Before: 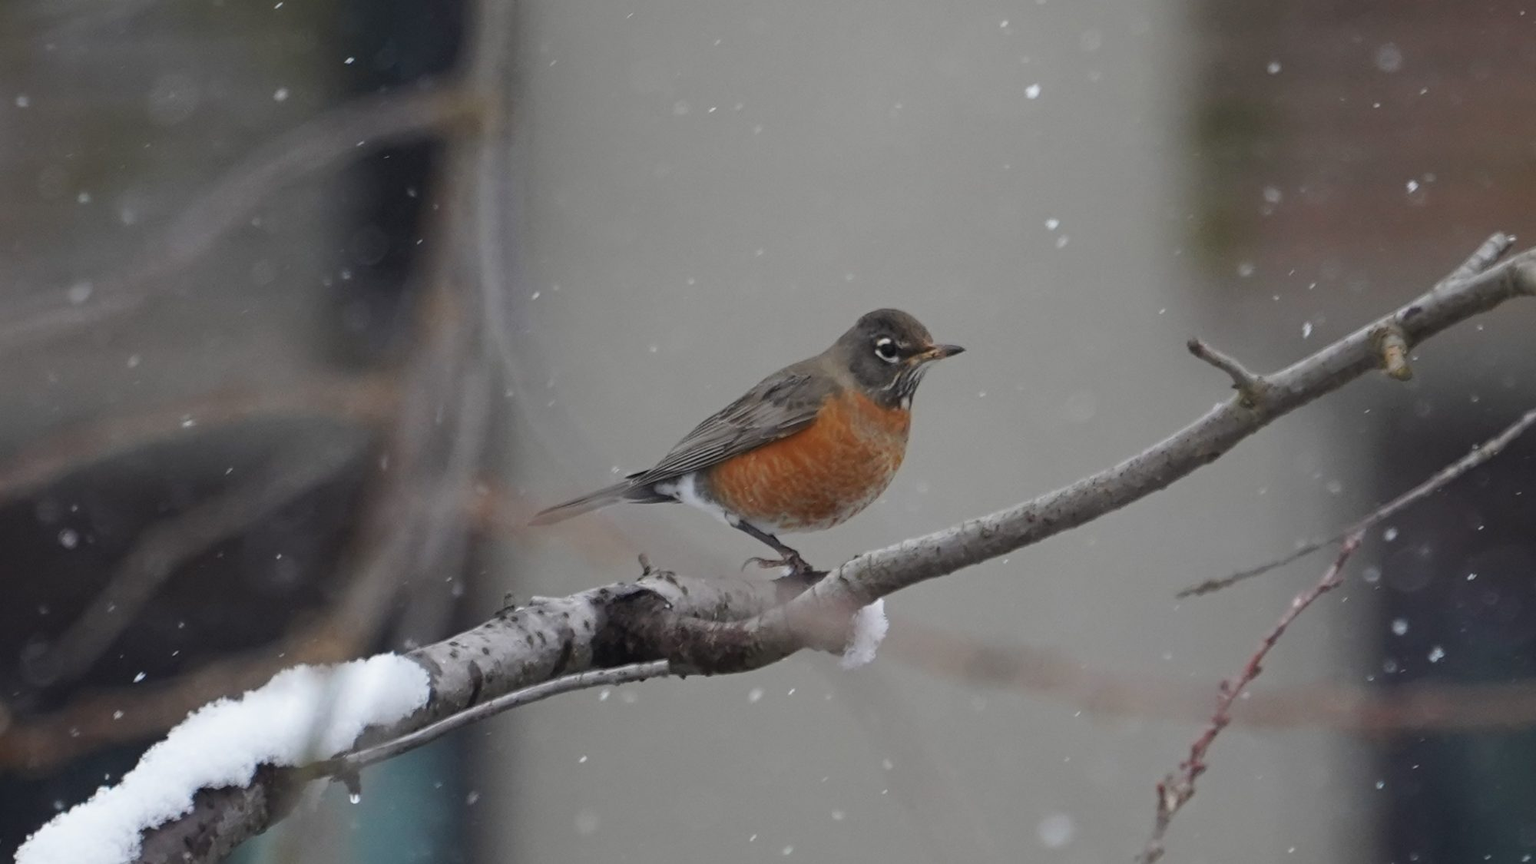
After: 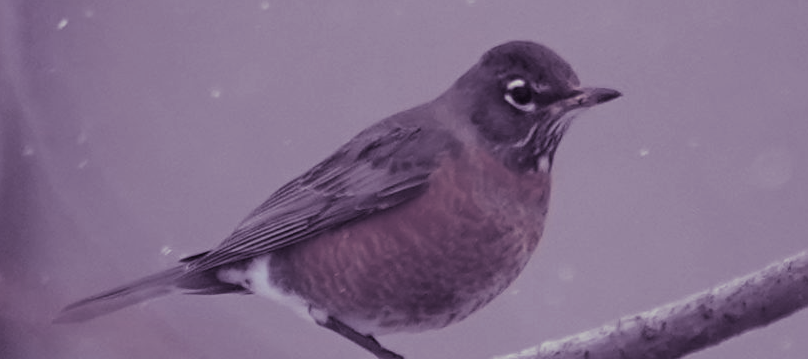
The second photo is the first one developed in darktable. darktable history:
crop: left 31.751%, top 32.172%, right 27.8%, bottom 35.83%
split-toning: shadows › hue 266.4°, shadows › saturation 0.4, highlights › hue 61.2°, highlights › saturation 0.3, compress 0%
exposure: compensate highlight preservation false
